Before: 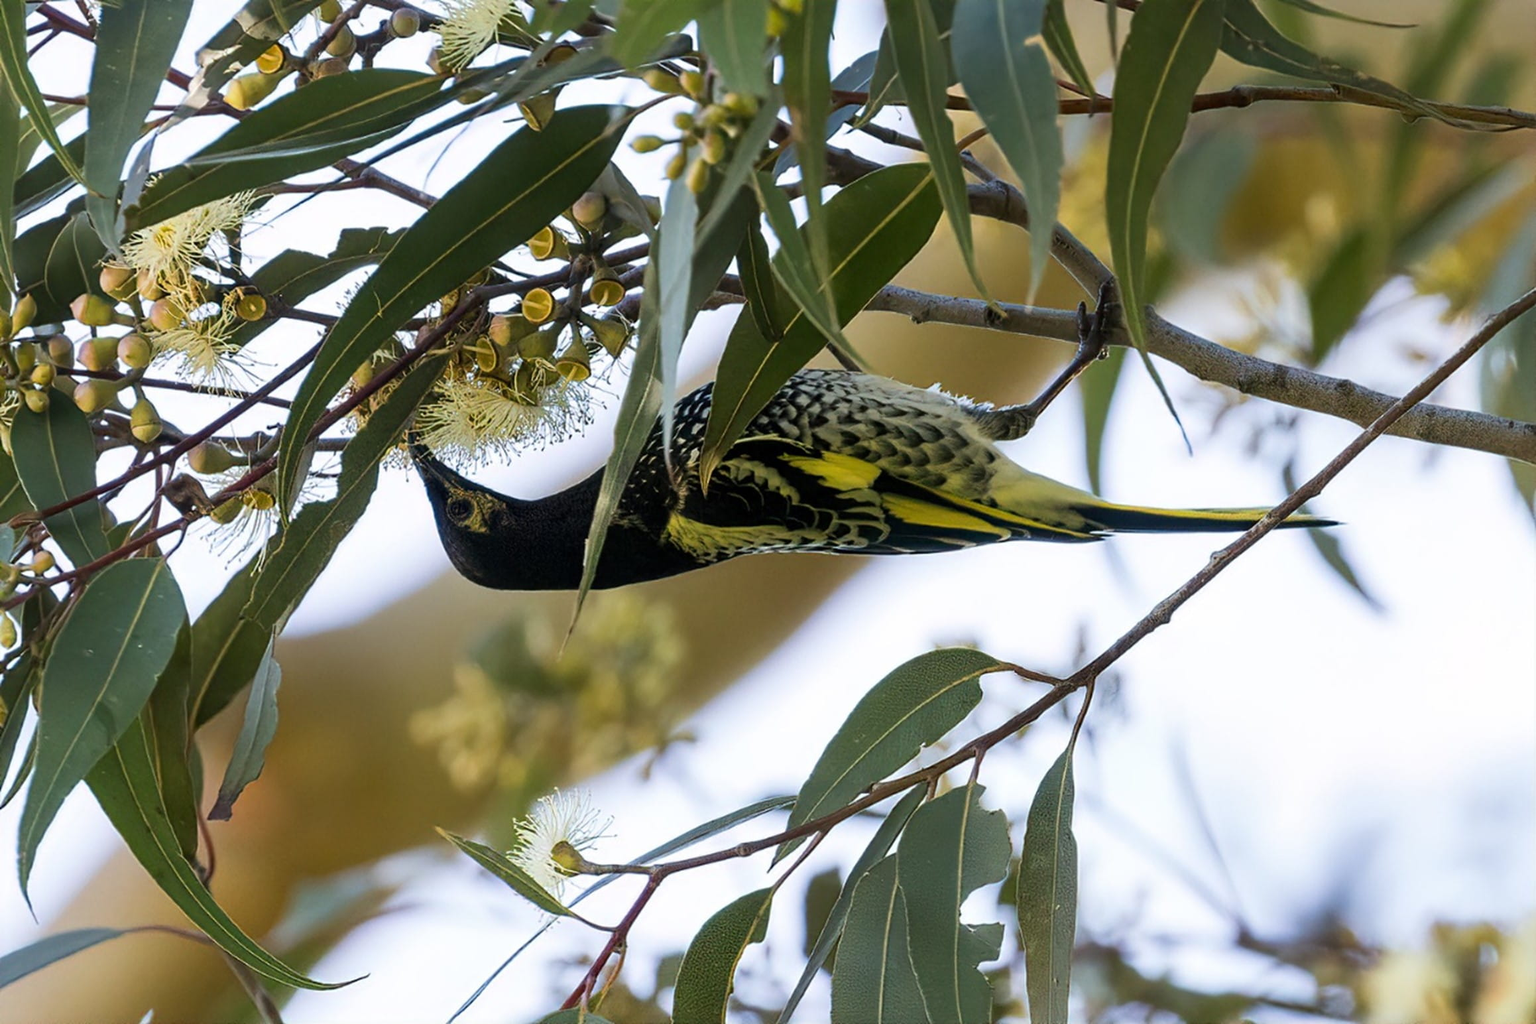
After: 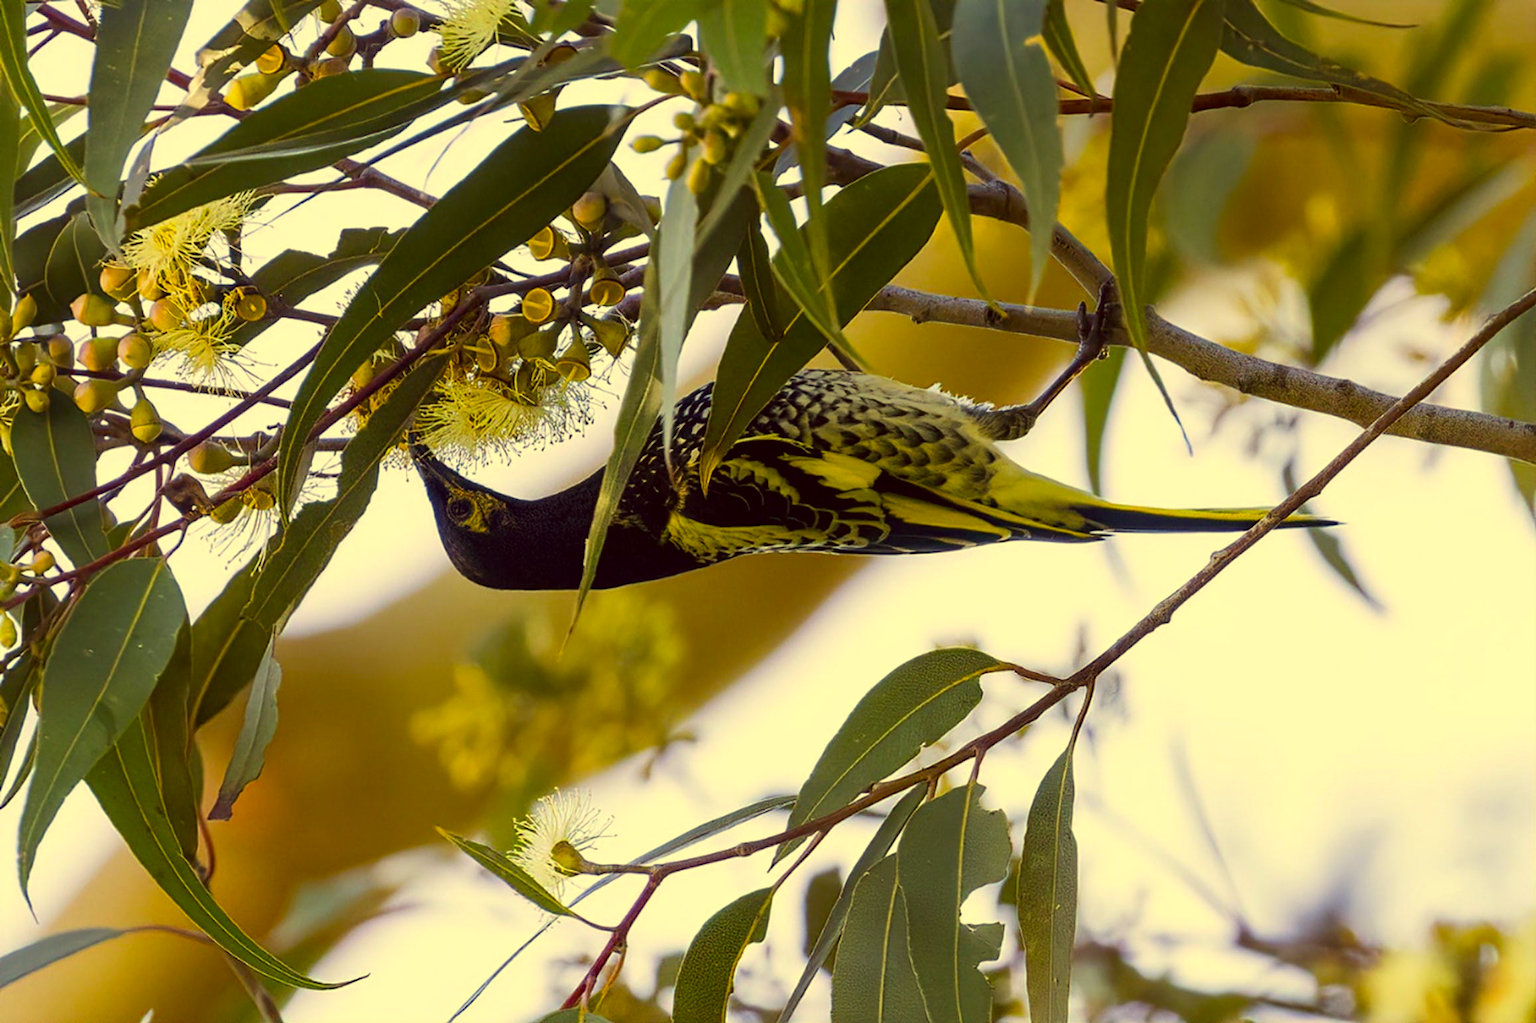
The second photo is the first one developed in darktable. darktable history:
exposure: compensate highlight preservation false
color balance rgb: perceptual saturation grading › global saturation 25%, global vibrance 20%
color correction: highlights a* -0.482, highlights b* 40, shadows a* 9.8, shadows b* -0.161
